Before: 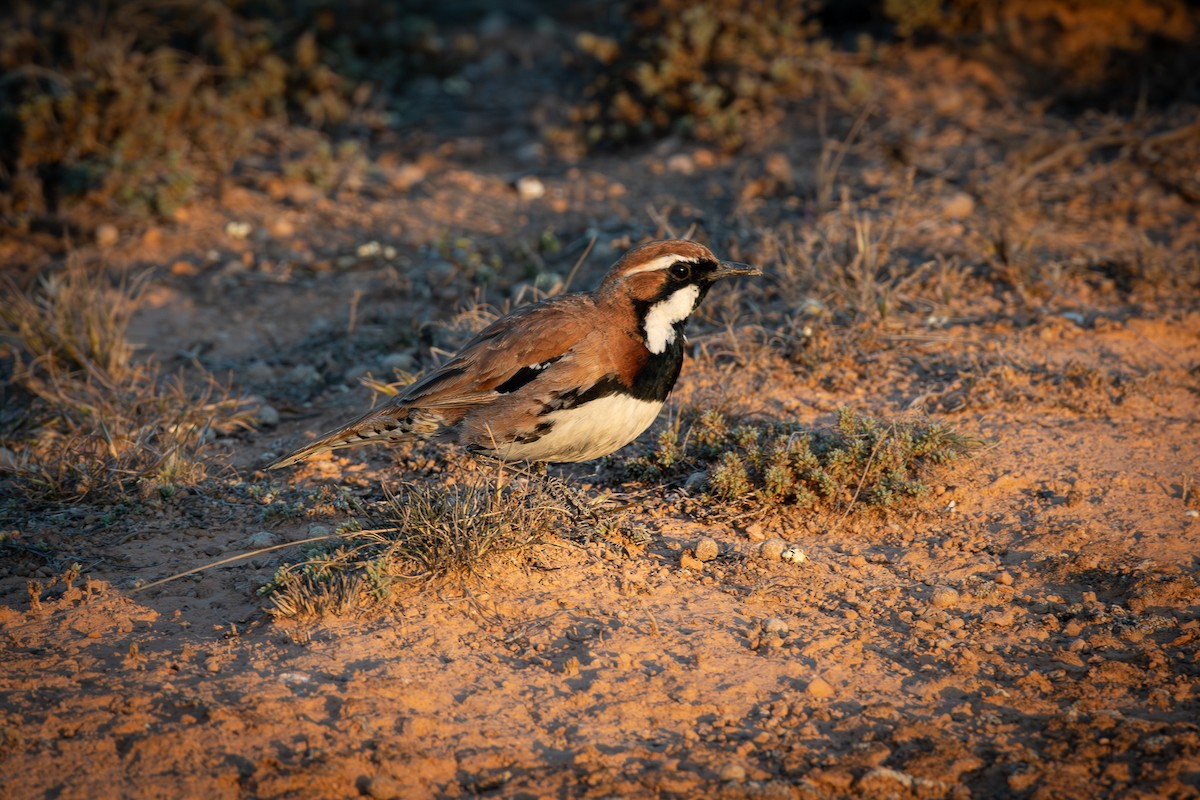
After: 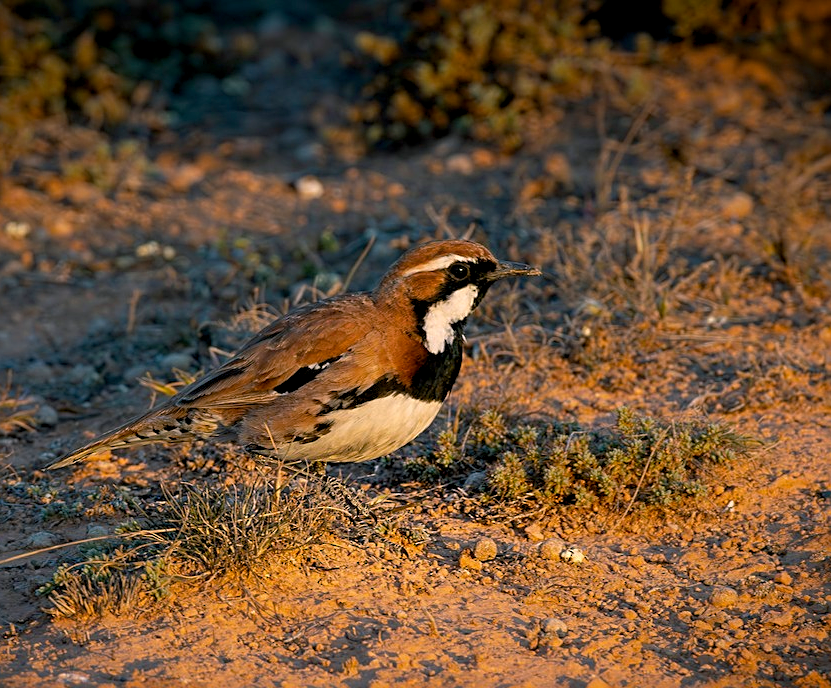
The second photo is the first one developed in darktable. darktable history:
tone curve: curves: ch0 [(0, 0) (0.077, 0.082) (0.765, 0.73) (1, 1)]
sharpen: on, module defaults
crop: left 18.479%, right 12.2%, bottom 13.971%
color balance rgb: shadows lift › chroma 2%, shadows lift › hue 217.2°, power › chroma 0.25%, power › hue 60°, highlights gain › chroma 1.5%, highlights gain › hue 309.6°, global offset › luminance -0.5%, perceptual saturation grading › global saturation 15%, global vibrance 20%
